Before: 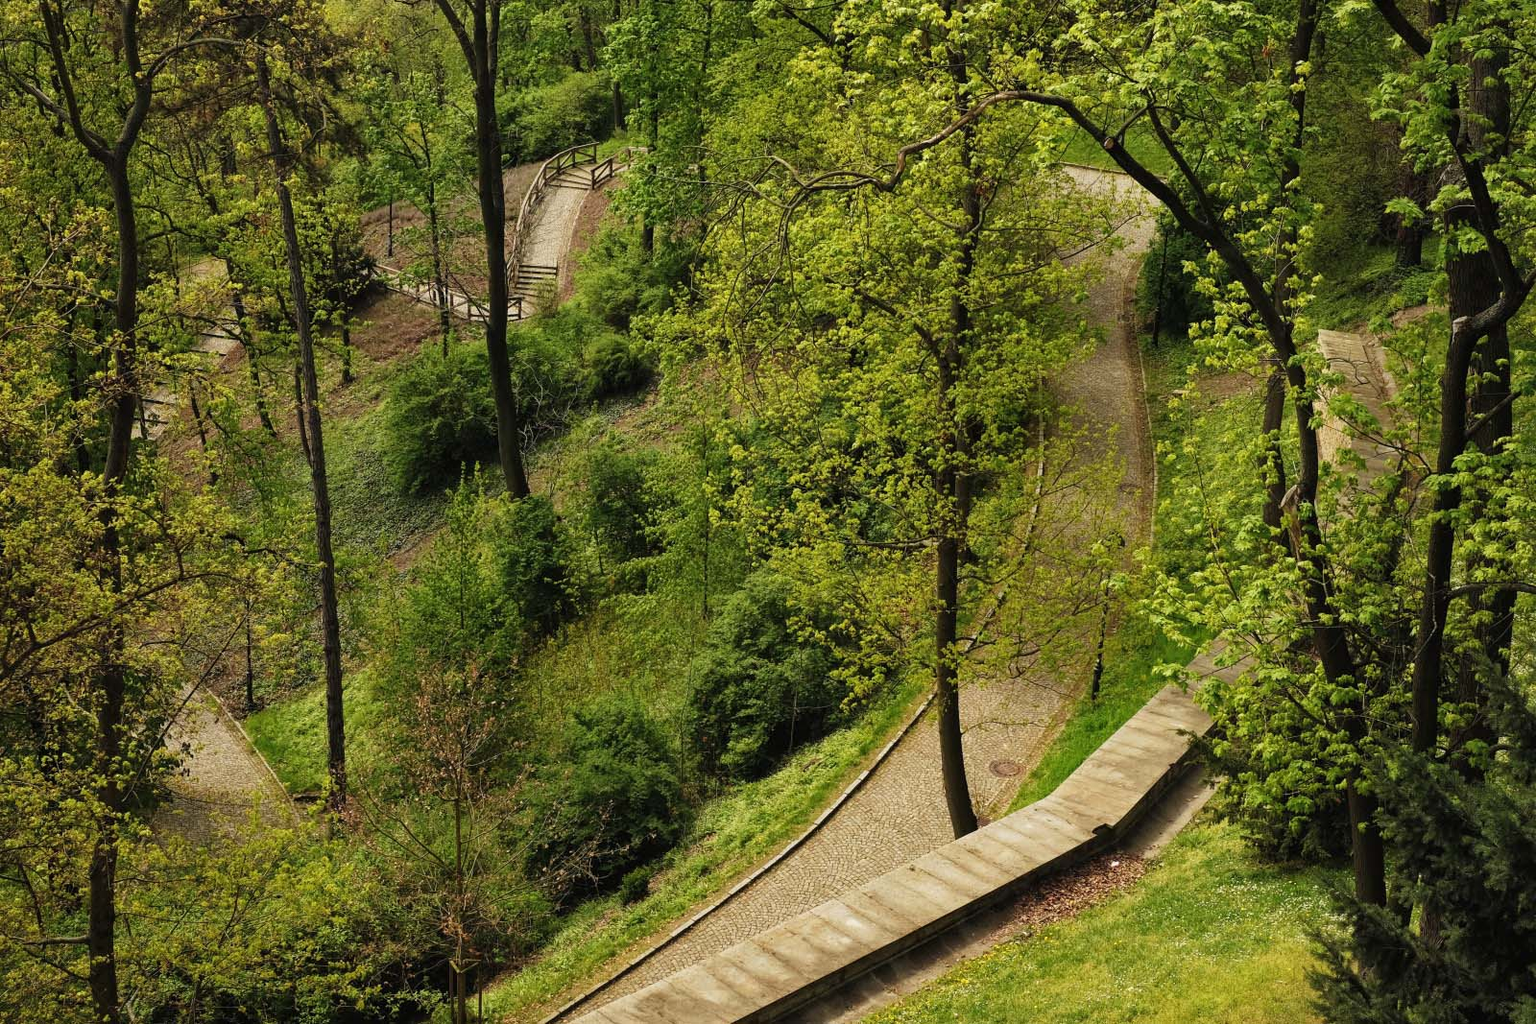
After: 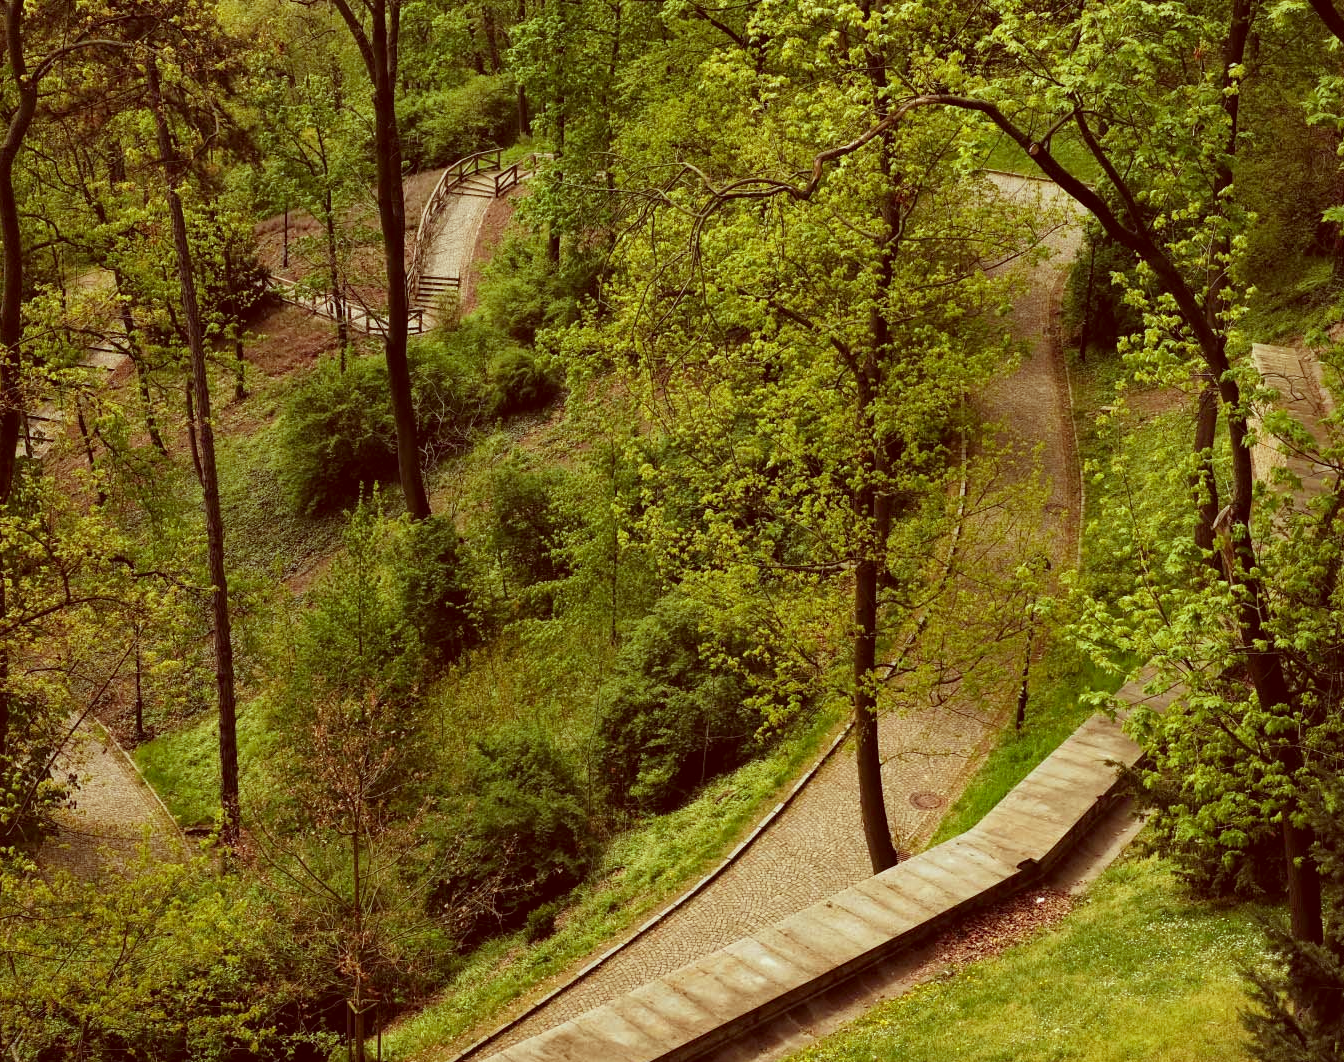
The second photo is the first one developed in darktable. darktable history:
color correction: highlights a* -7.23, highlights b* -0.161, shadows a* 20.08, shadows b* 11.73
crop: left 7.598%, right 7.873%
